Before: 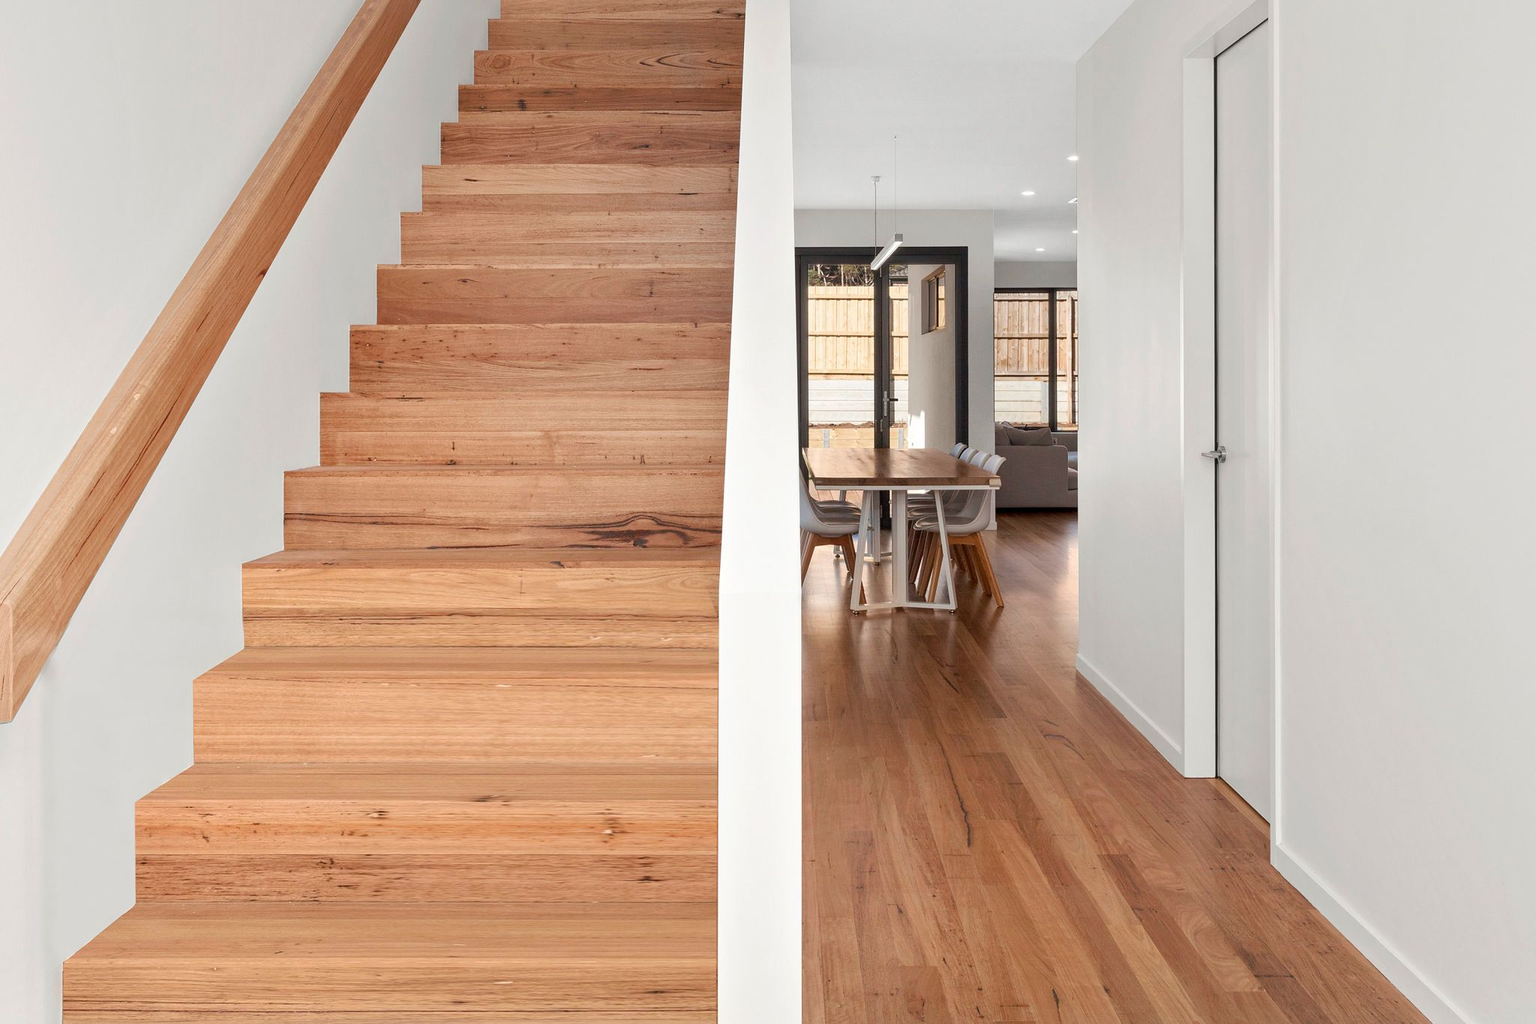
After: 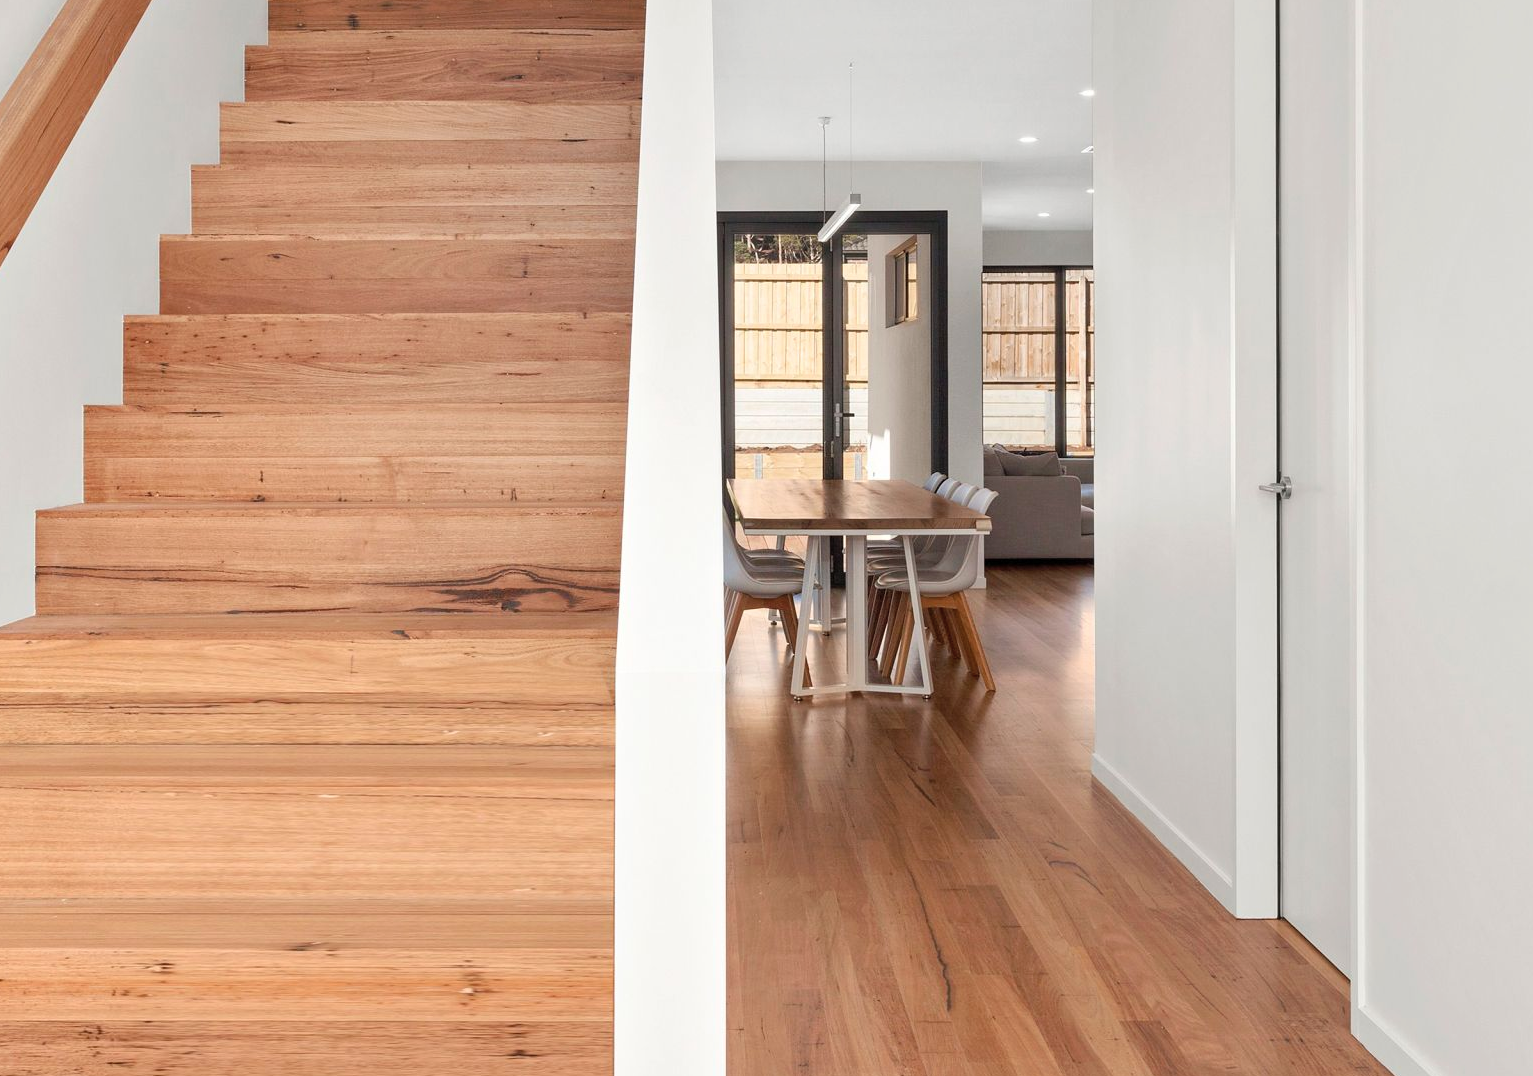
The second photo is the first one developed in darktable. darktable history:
crop: left 16.768%, top 8.653%, right 8.362%, bottom 12.485%
contrast brightness saturation: contrast 0.05, brightness 0.06, saturation 0.01
